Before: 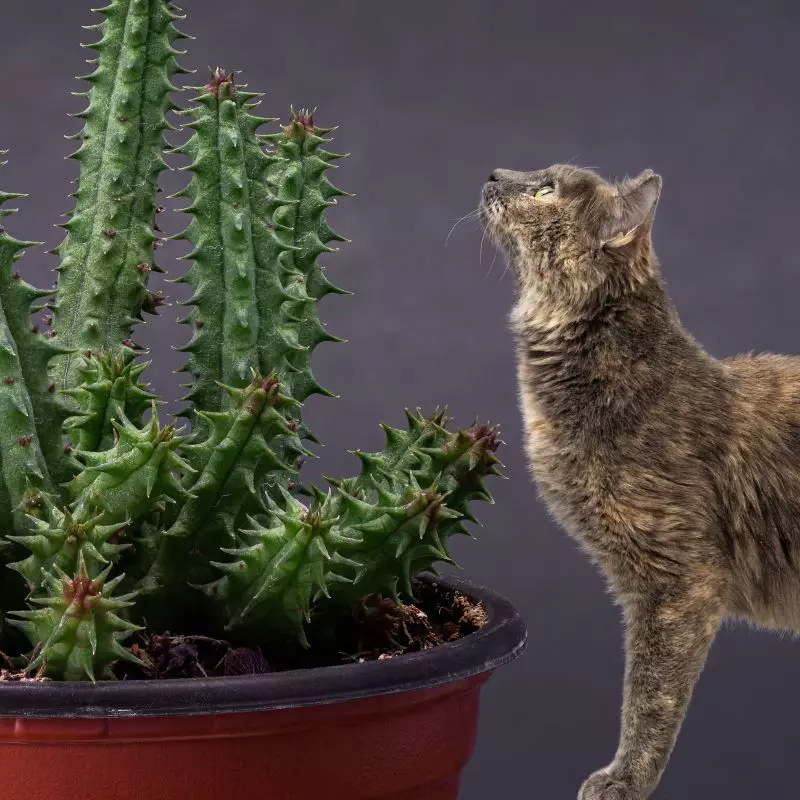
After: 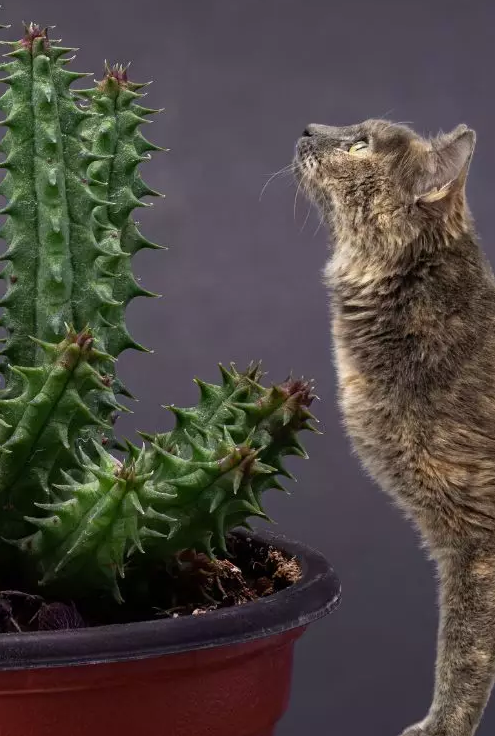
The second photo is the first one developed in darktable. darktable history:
crop and rotate: left 23.318%, top 5.637%, right 14.805%, bottom 2.279%
